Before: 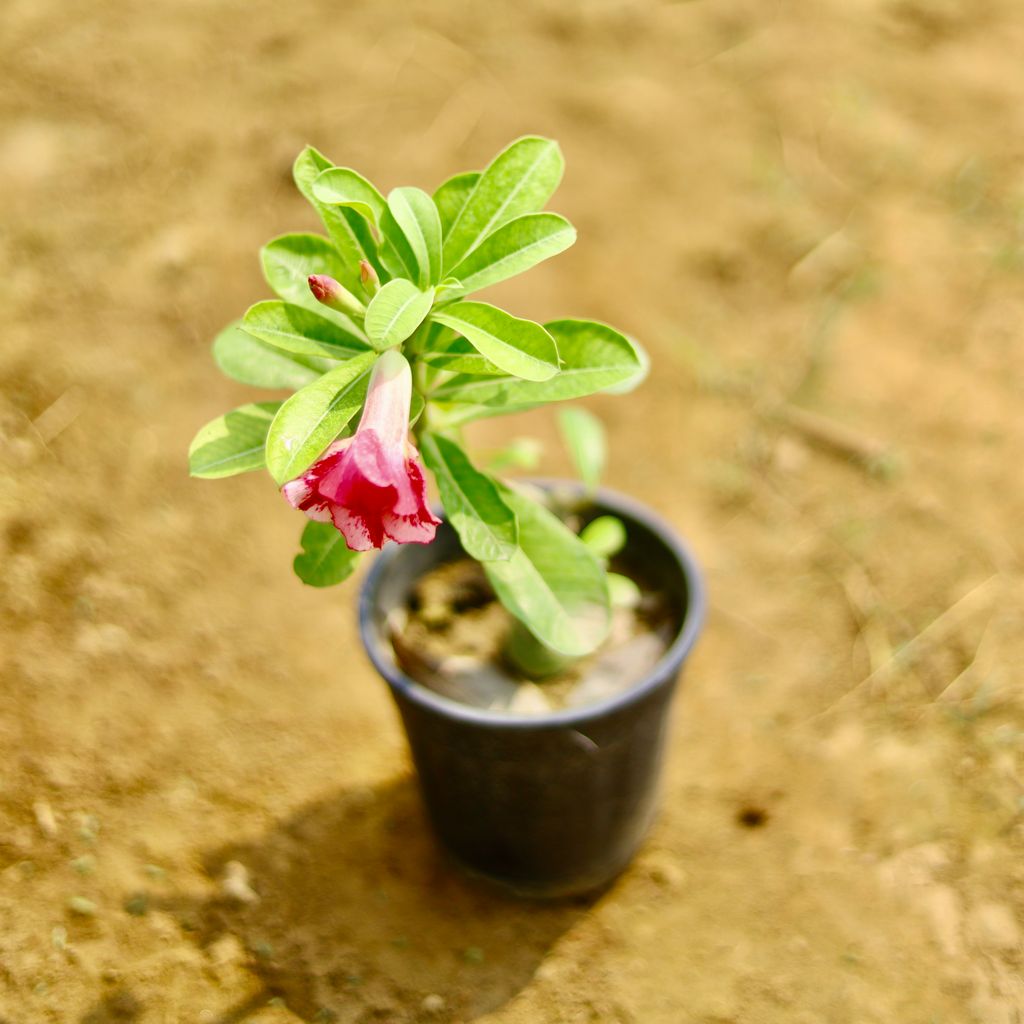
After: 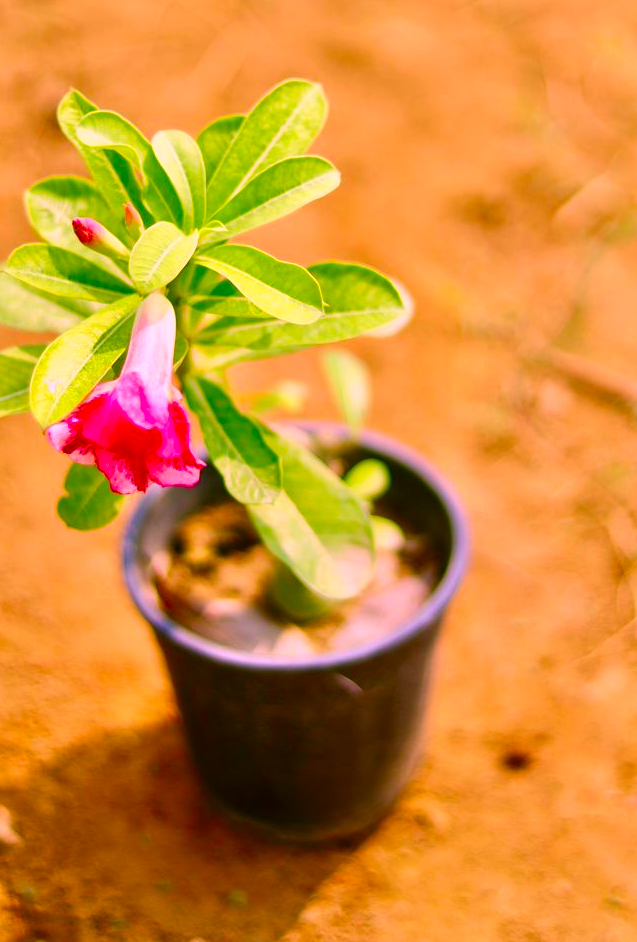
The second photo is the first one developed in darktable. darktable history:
levels: mode automatic, levels [0, 0.498, 1]
crop and rotate: left 23.121%, top 5.636%, right 14.617%, bottom 2.287%
color correction: highlights a* 18.77, highlights b* -11.99, saturation 1.67
